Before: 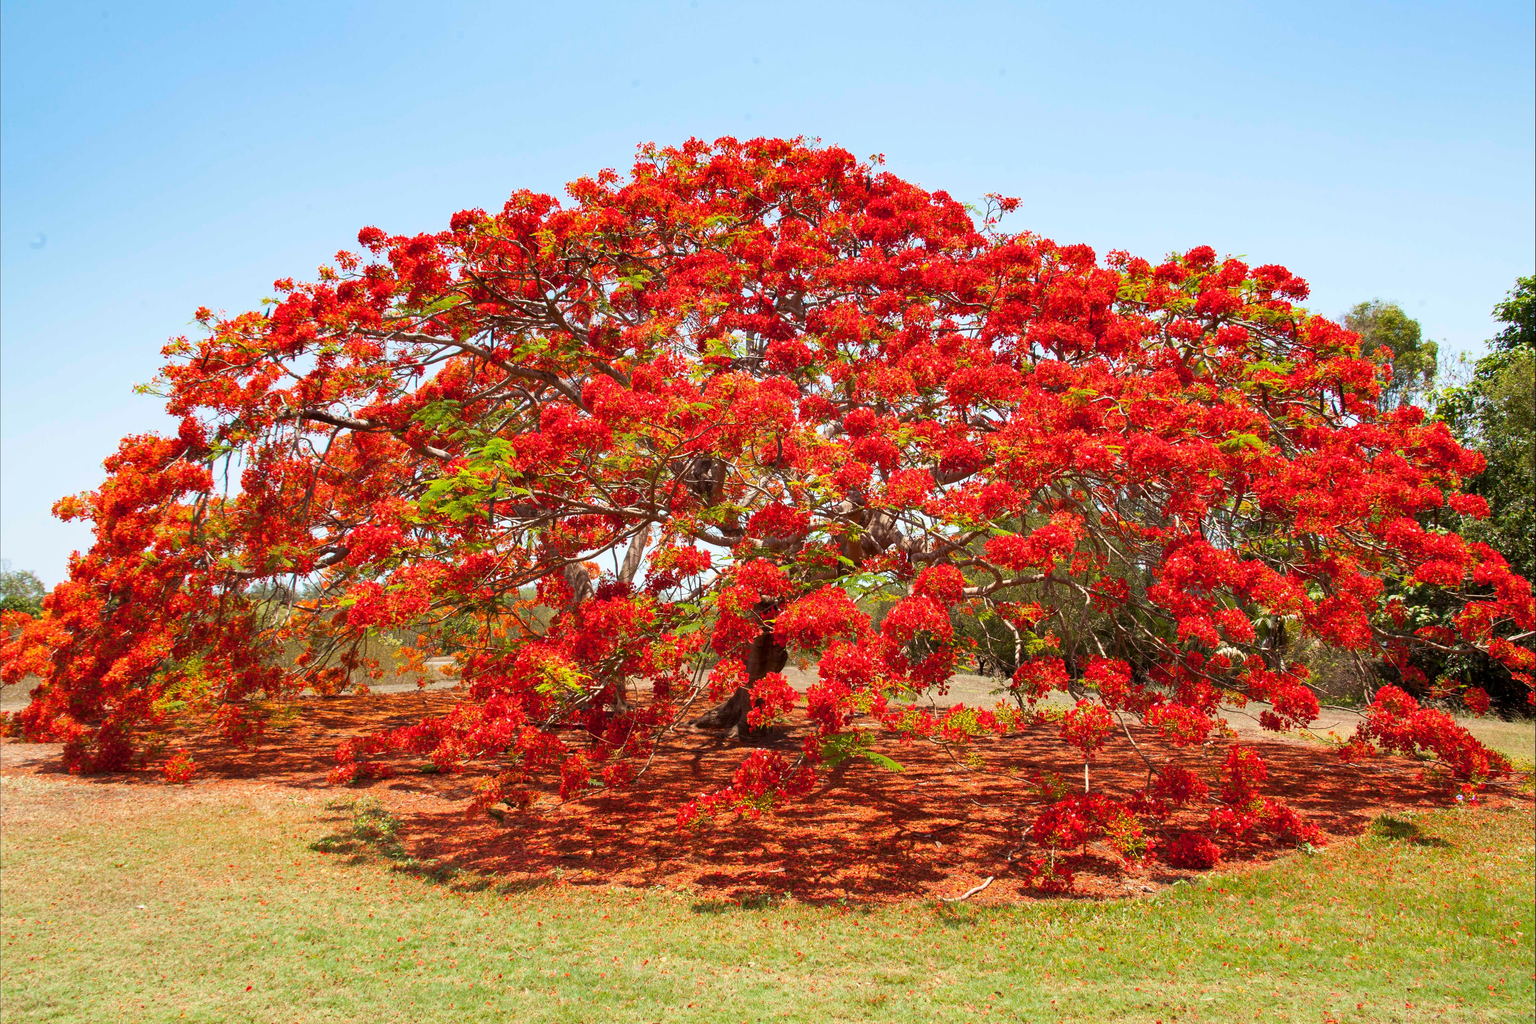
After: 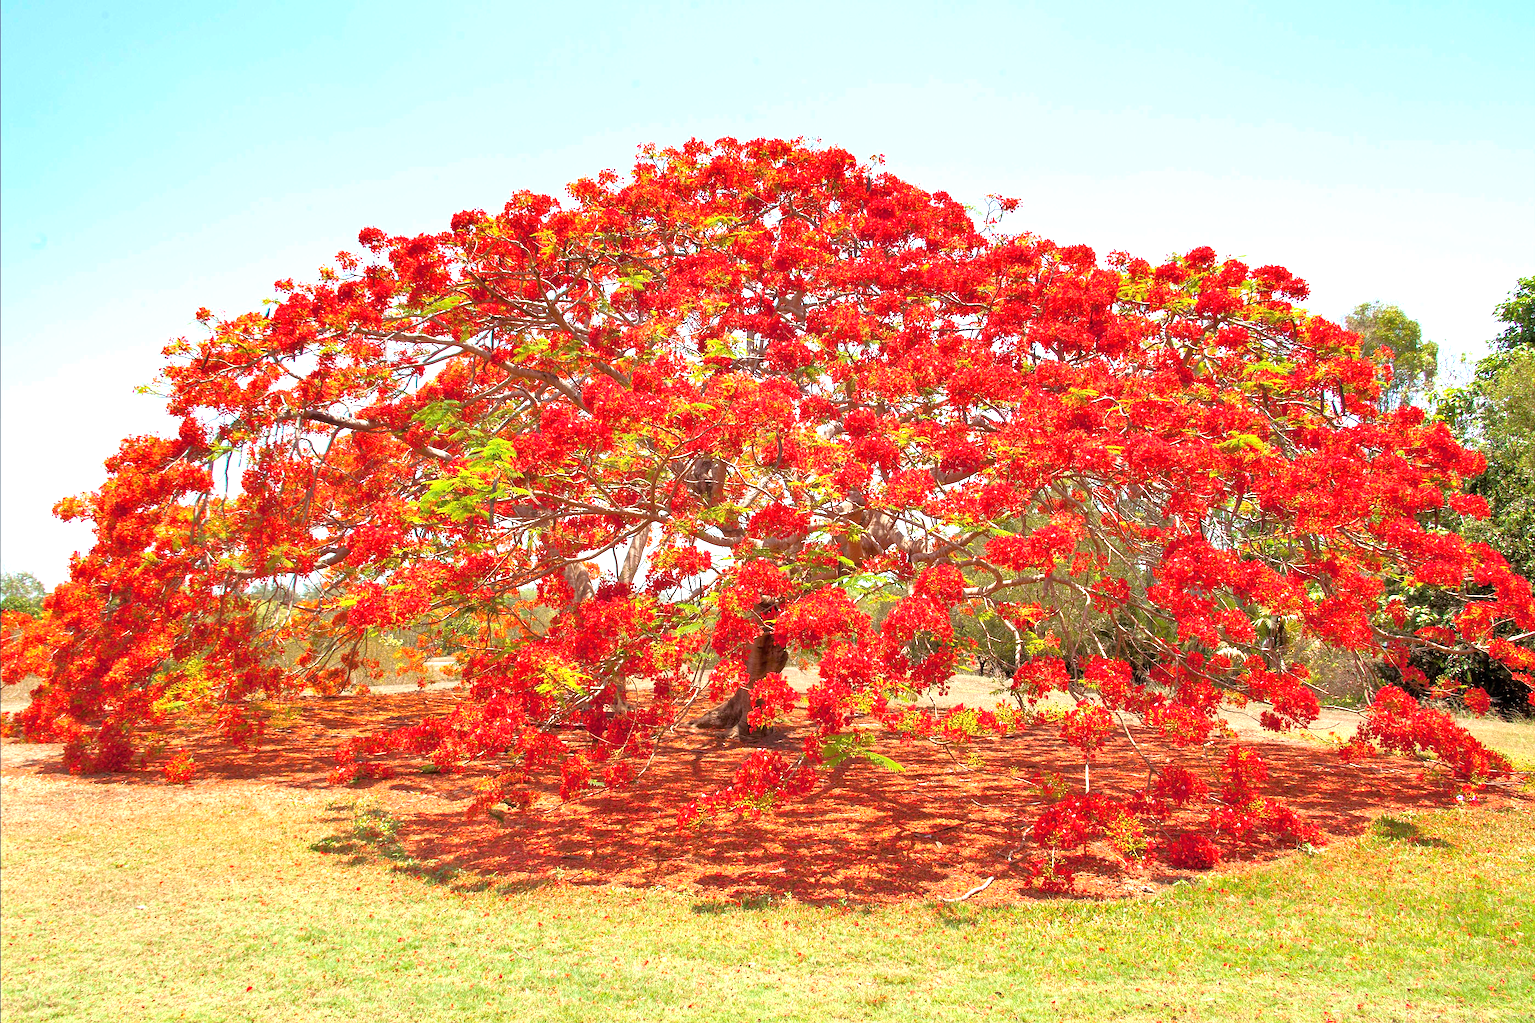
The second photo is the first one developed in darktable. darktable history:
sharpen: on, module defaults
tone equalizer: -7 EV 0.15 EV, -6 EV 0.6 EV, -5 EV 1.15 EV, -4 EV 1.33 EV, -3 EV 1.15 EV, -2 EV 0.6 EV, -1 EV 0.15 EV, mask exposure compensation -0.5 EV
exposure: black level correction 0, exposure 0.7 EV, compensate exposure bias true, compensate highlight preservation false
